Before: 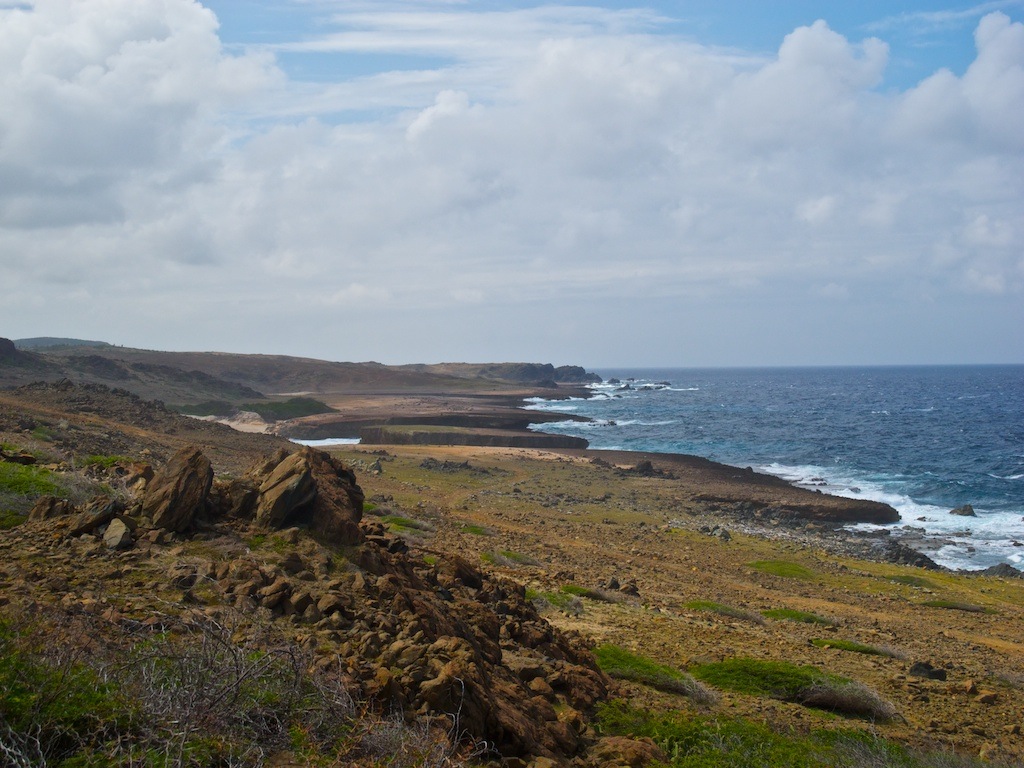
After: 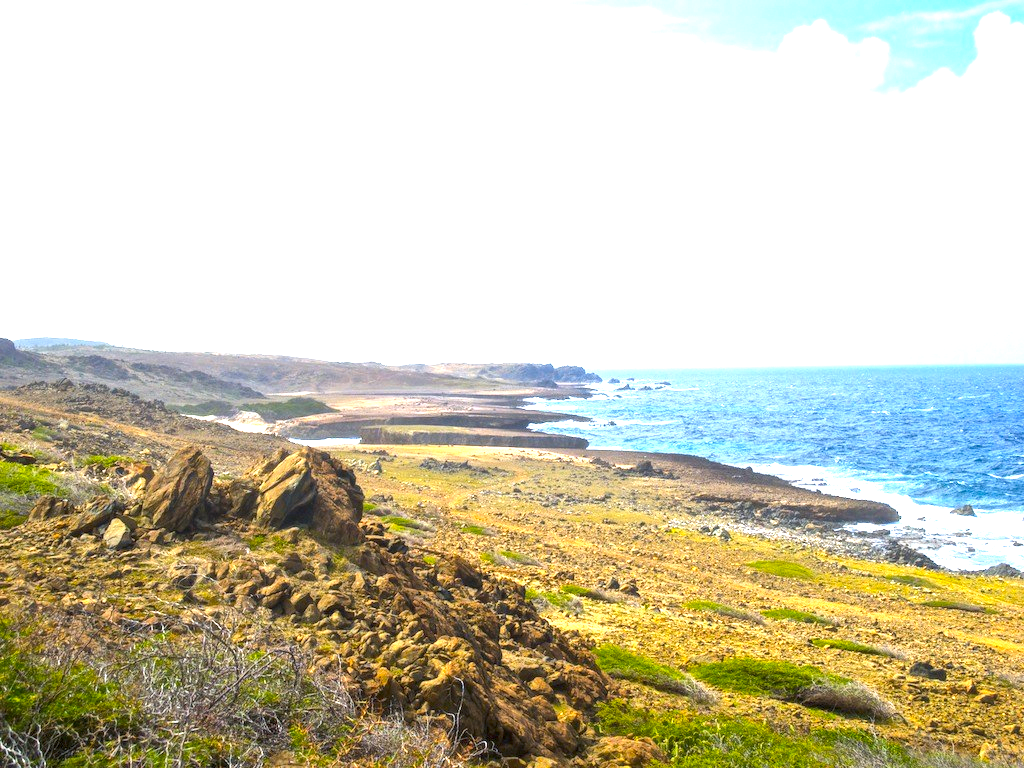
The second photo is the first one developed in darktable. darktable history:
exposure: black level correction 0, exposure 1.388 EV, compensate exposure bias true, compensate highlight preservation false
local contrast: on, module defaults
color contrast: green-magenta contrast 0.8, blue-yellow contrast 1.1, unbound 0
contrast brightness saturation: contrast 0.08, saturation 0.2
